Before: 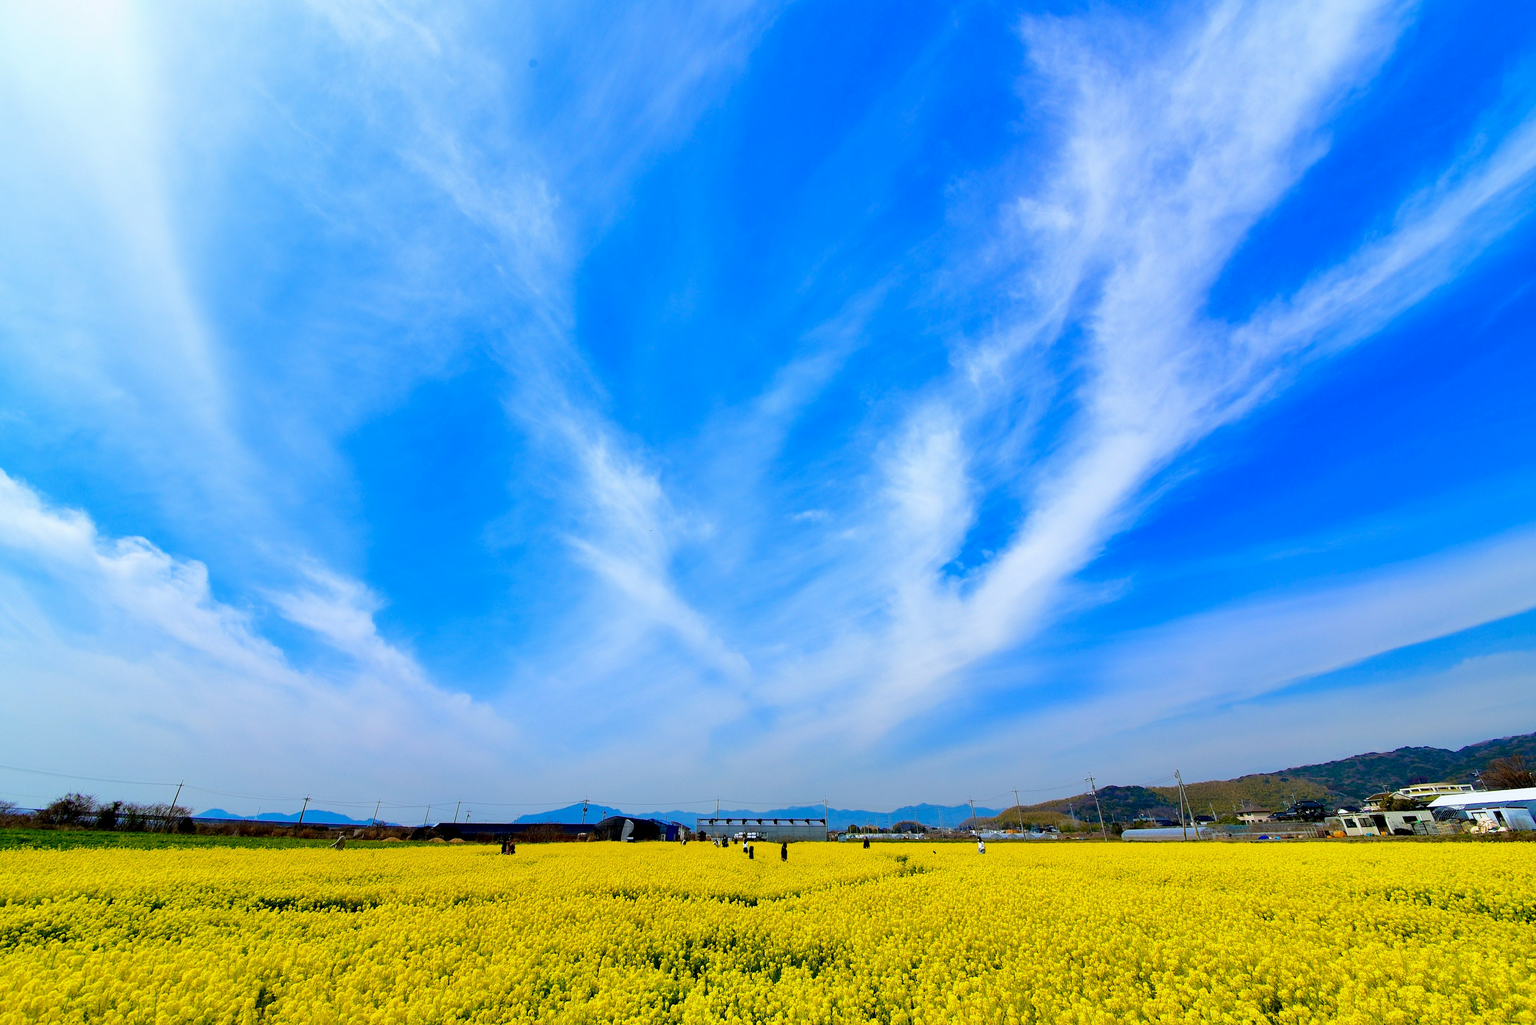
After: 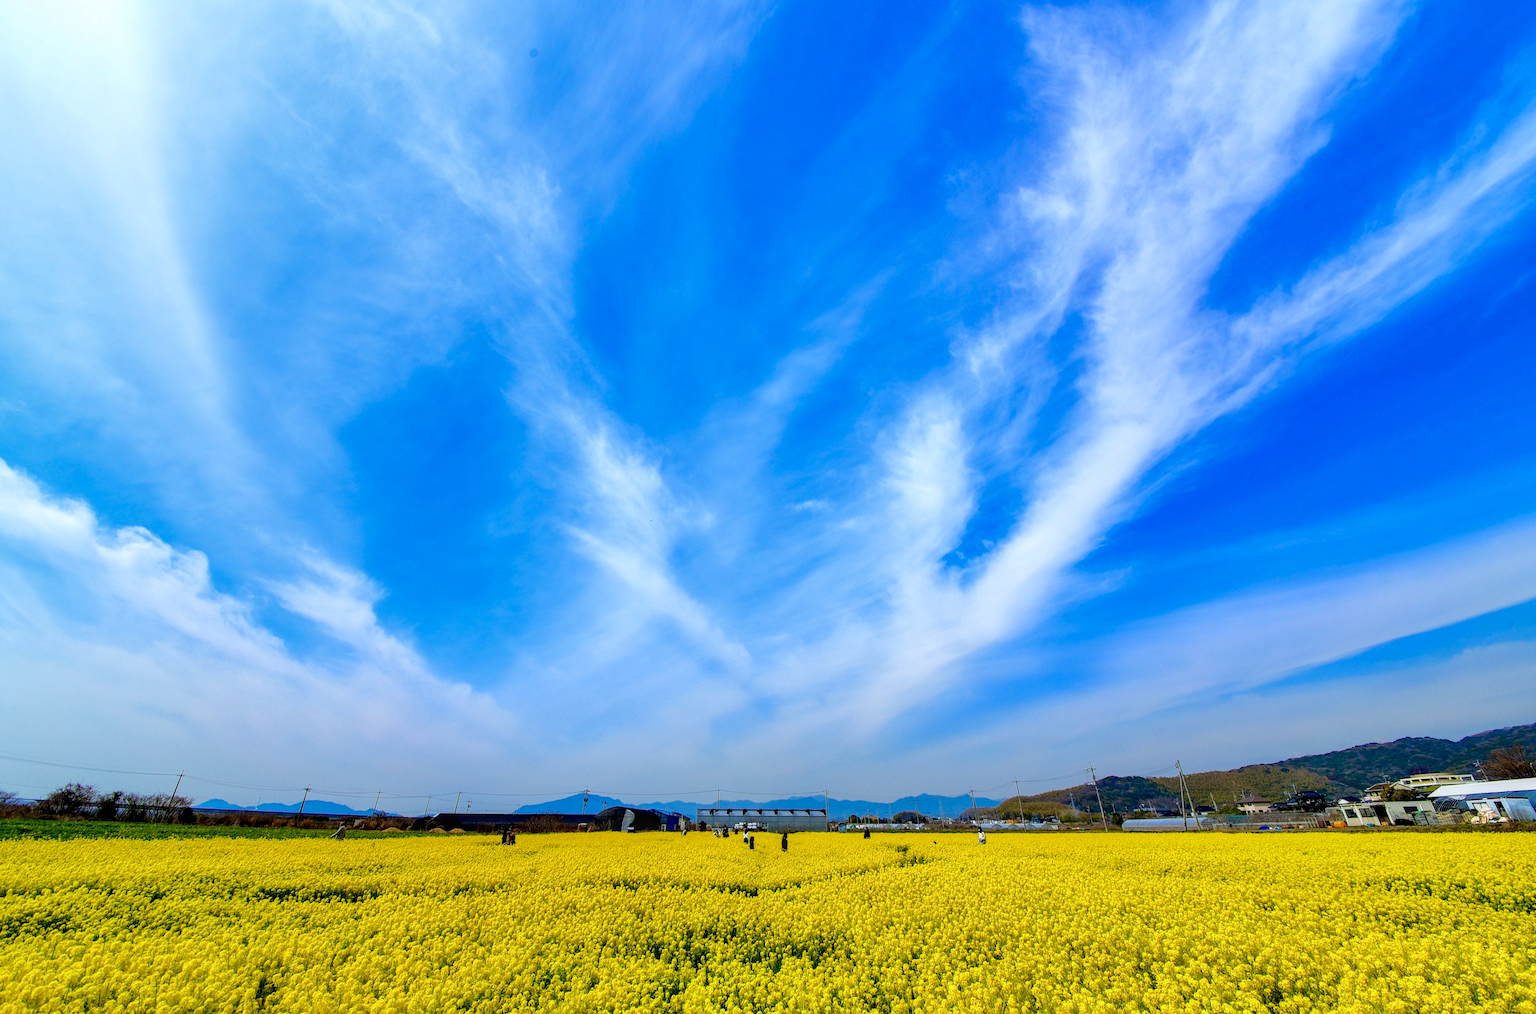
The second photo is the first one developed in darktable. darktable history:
local contrast: highlights 25%, detail 130%
crop: top 1.049%, right 0.001%
